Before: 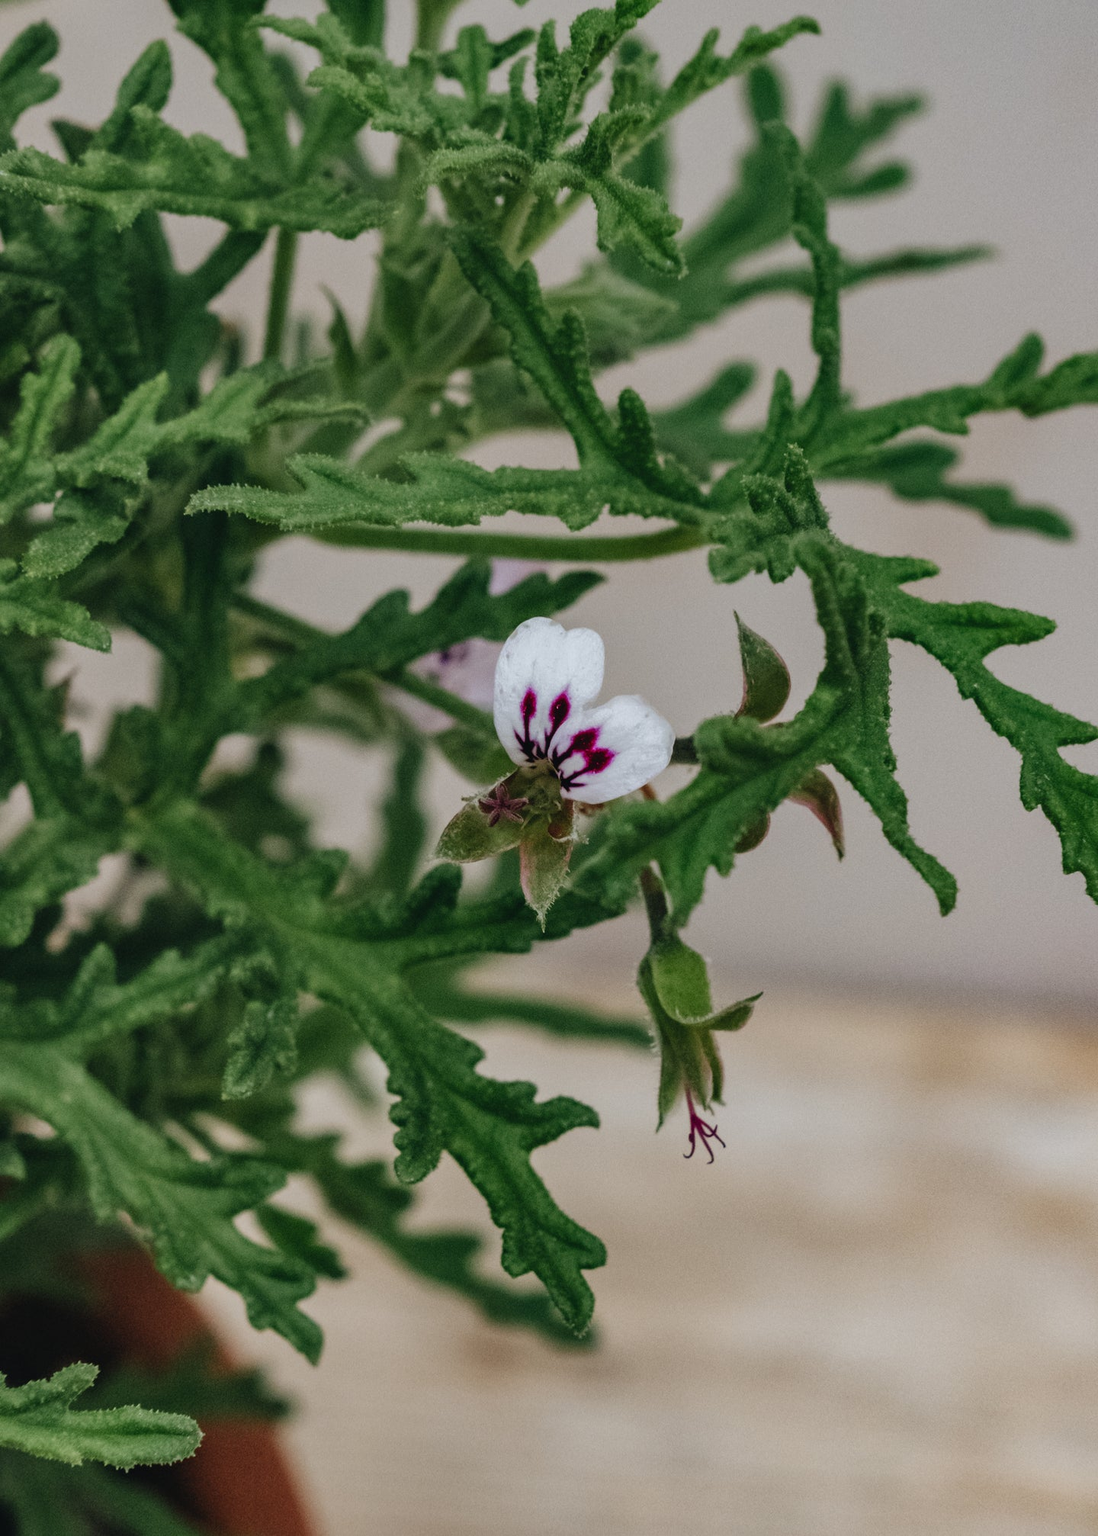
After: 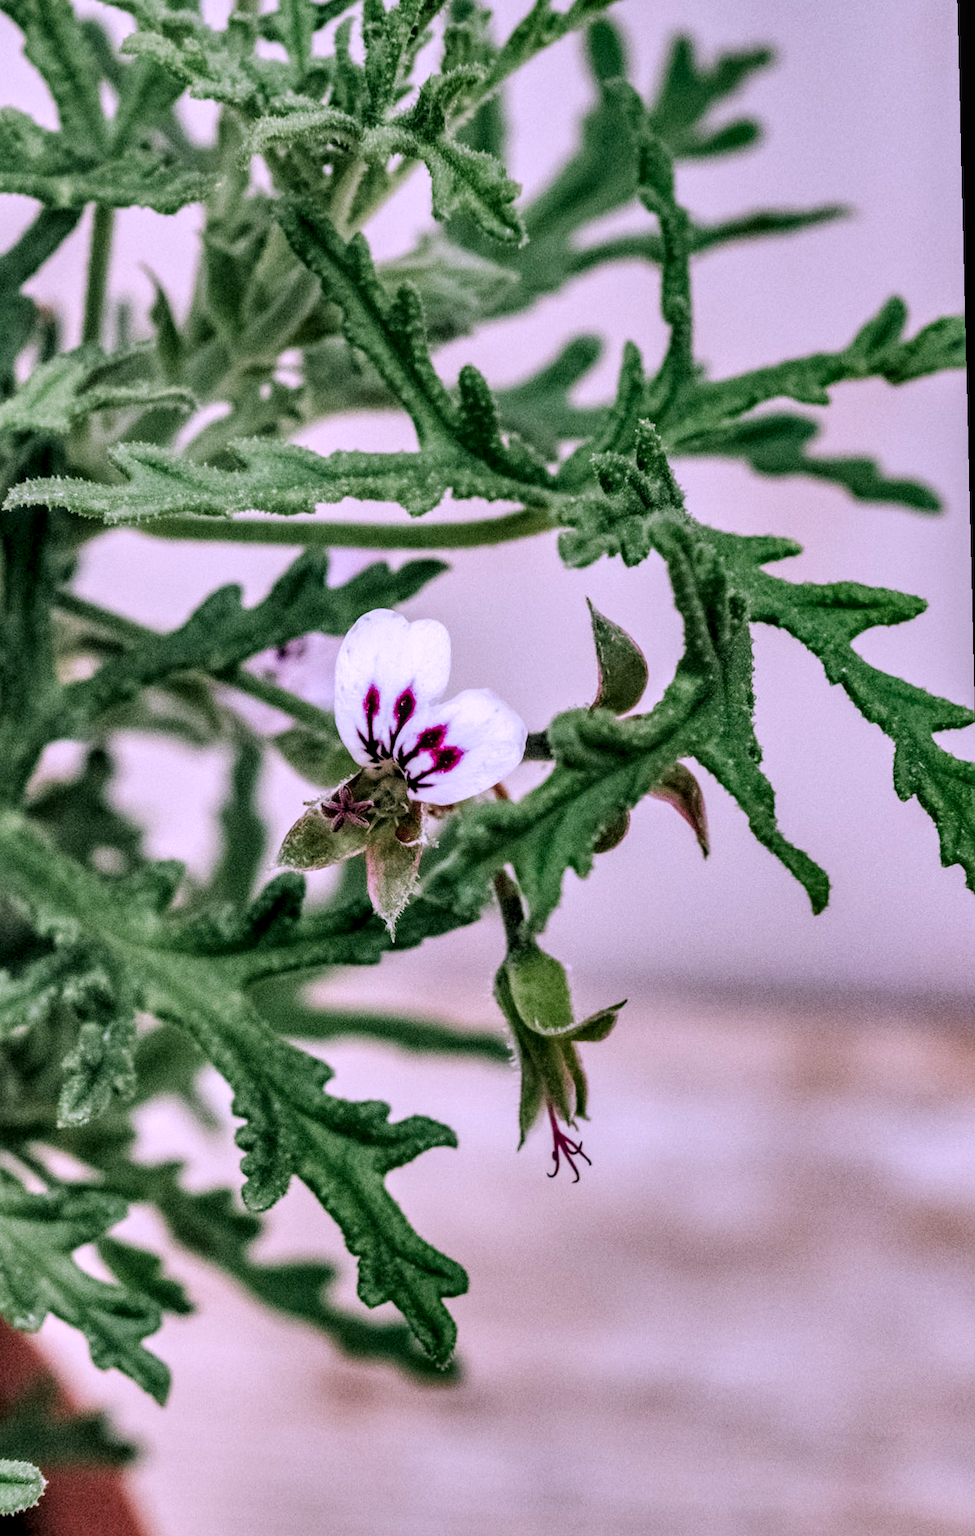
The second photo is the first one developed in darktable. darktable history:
exposure: exposure 0.999 EV, compensate highlight preservation false
rotate and perspective: rotation -1.42°, crop left 0.016, crop right 0.984, crop top 0.035, crop bottom 0.965
shadows and highlights: radius 118.69, shadows 42.21, highlights -61.56, soften with gaussian
color correction: highlights a* 15.03, highlights b* -25.07
filmic rgb: black relative exposure -7.65 EV, white relative exposure 4.56 EV, hardness 3.61
local contrast: detail 160%
crop: left 16.145%
